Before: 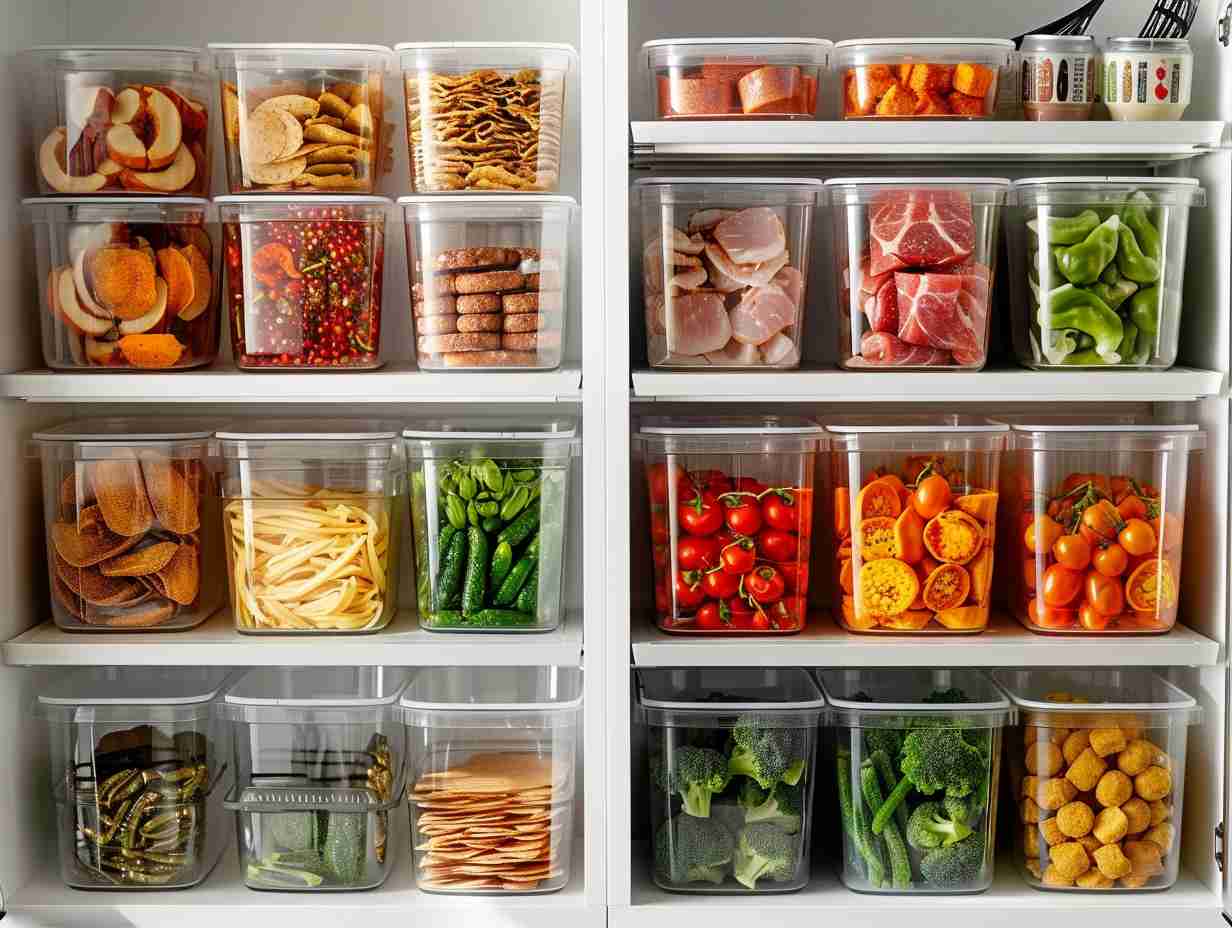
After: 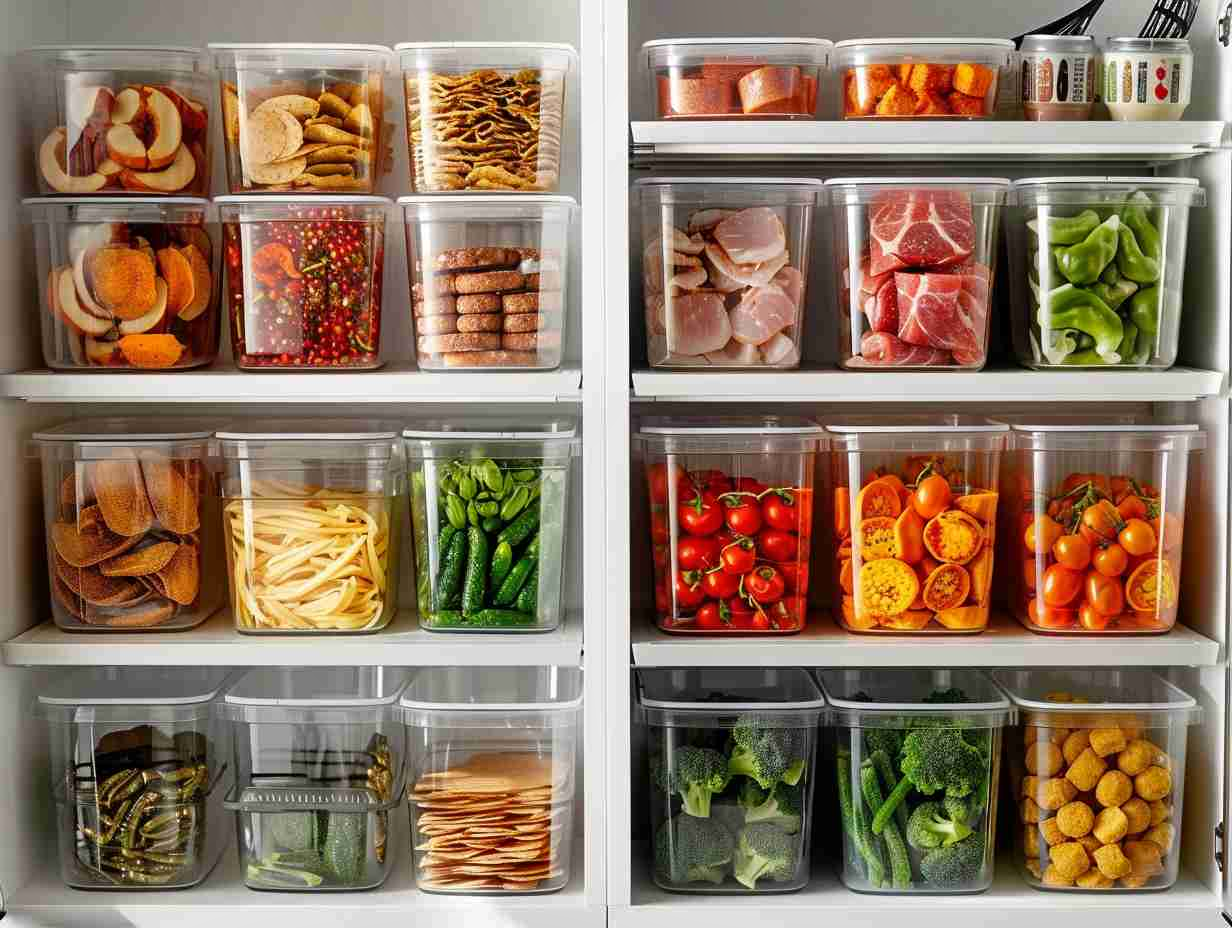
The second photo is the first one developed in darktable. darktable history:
shadows and highlights: shadows 52.95, soften with gaussian
